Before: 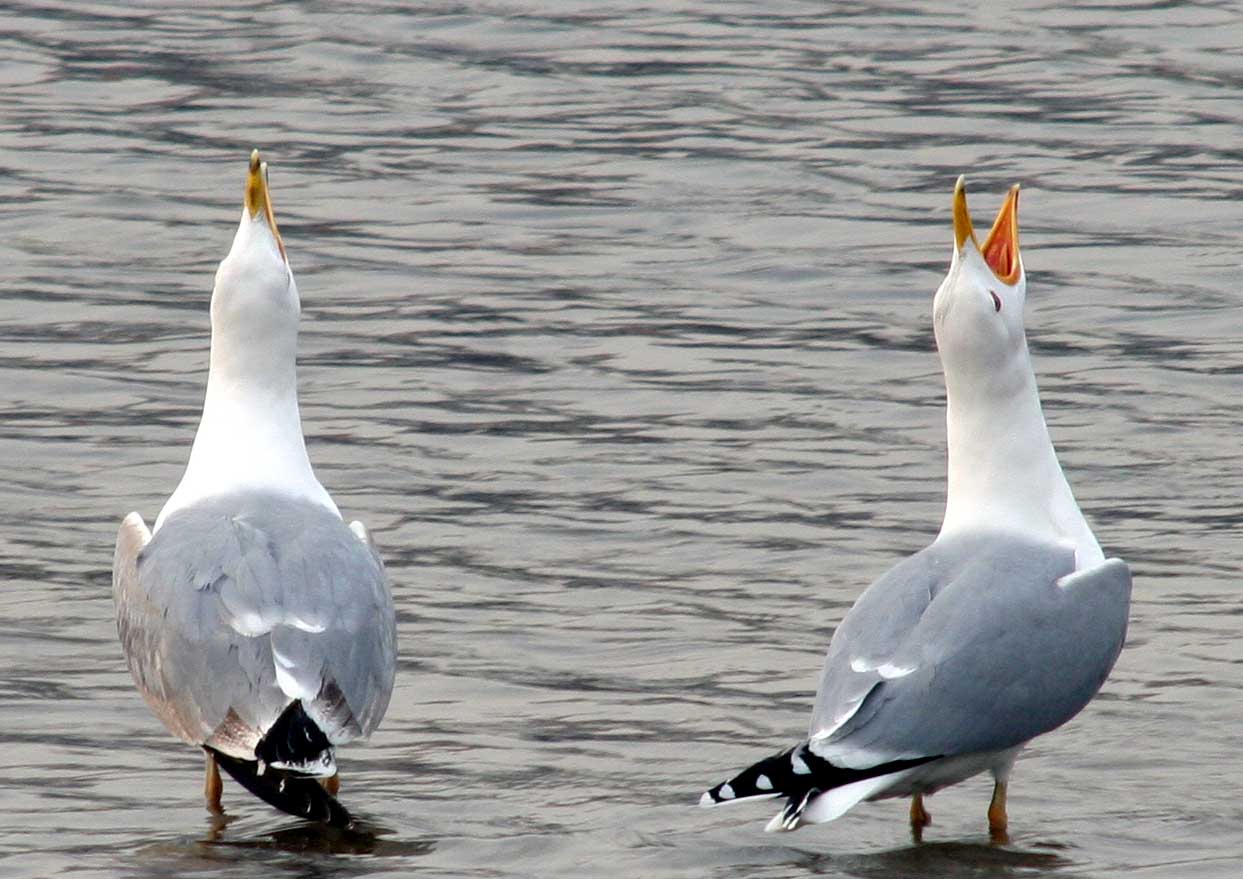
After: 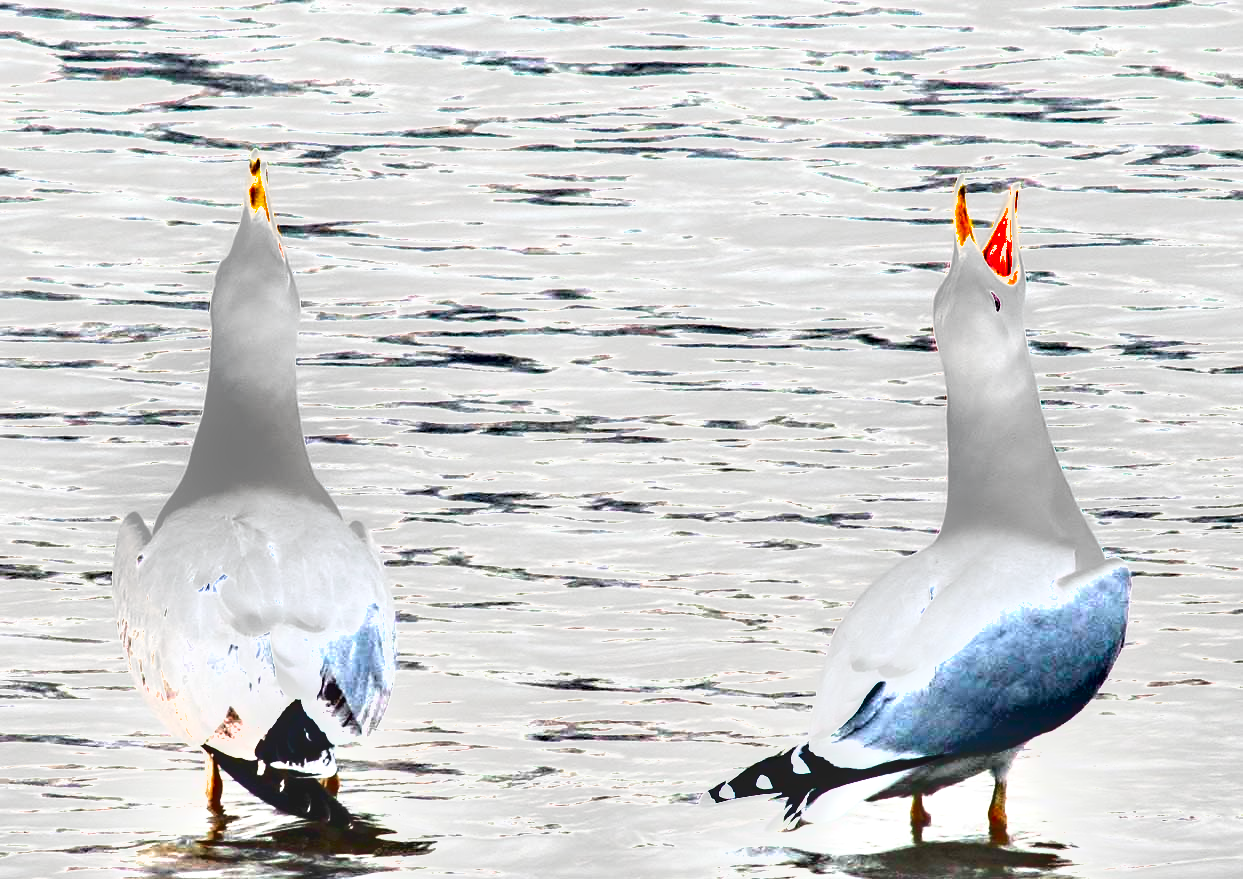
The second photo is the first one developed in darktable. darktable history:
local contrast: detail 109%
shadows and highlights: shadows 5.76, soften with gaussian
exposure: exposure 2.253 EV, compensate highlight preservation false
